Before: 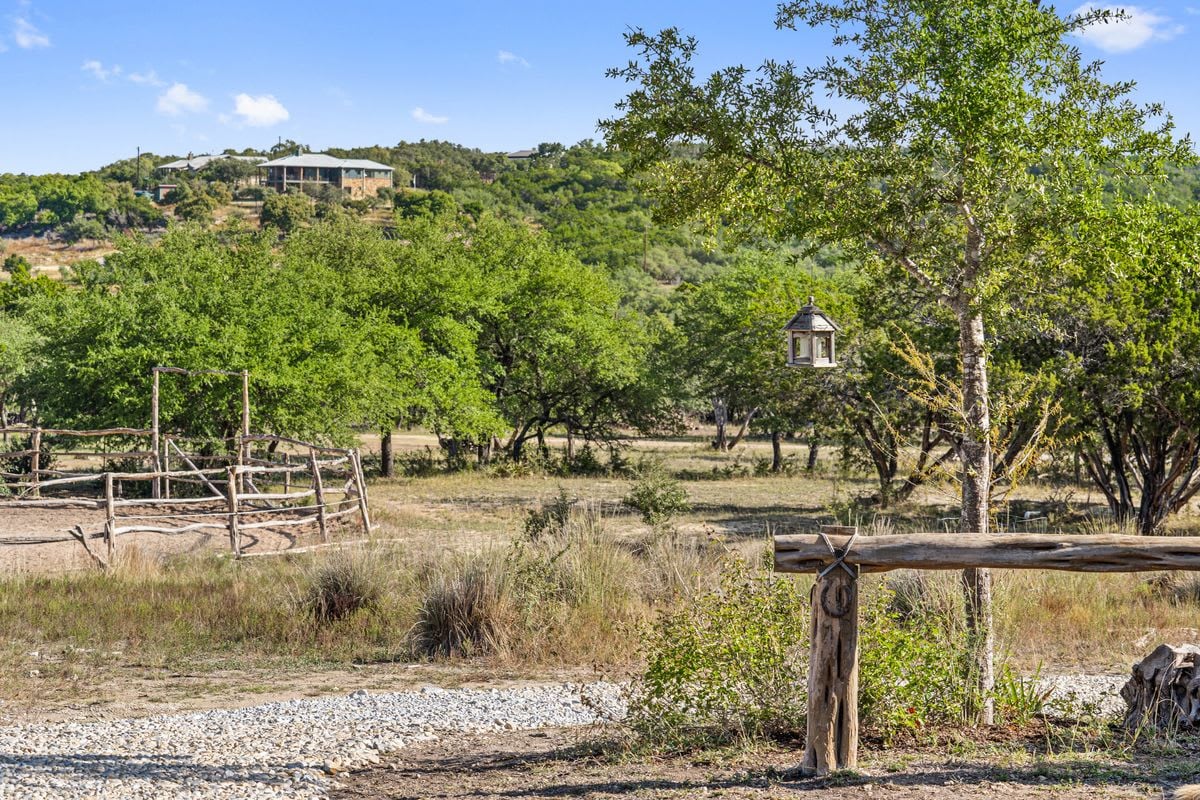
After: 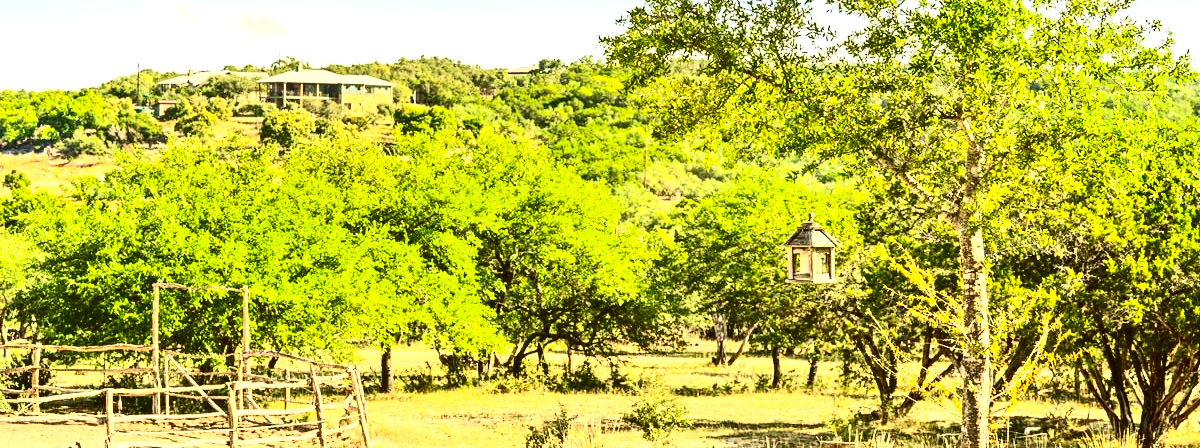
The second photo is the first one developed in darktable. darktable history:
crop and rotate: top 10.605%, bottom 33.274%
exposure: black level correction 0, exposure 1.1 EV, compensate exposure bias true, compensate highlight preservation false
velvia: strength 27%
color correction: highlights a* 0.162, highlights b* 29.53, shadows a* -0.162, shadows b* 21.09
contrast brightness saturation: contrast 0.4, brightness 0.1, saturation 0.21
